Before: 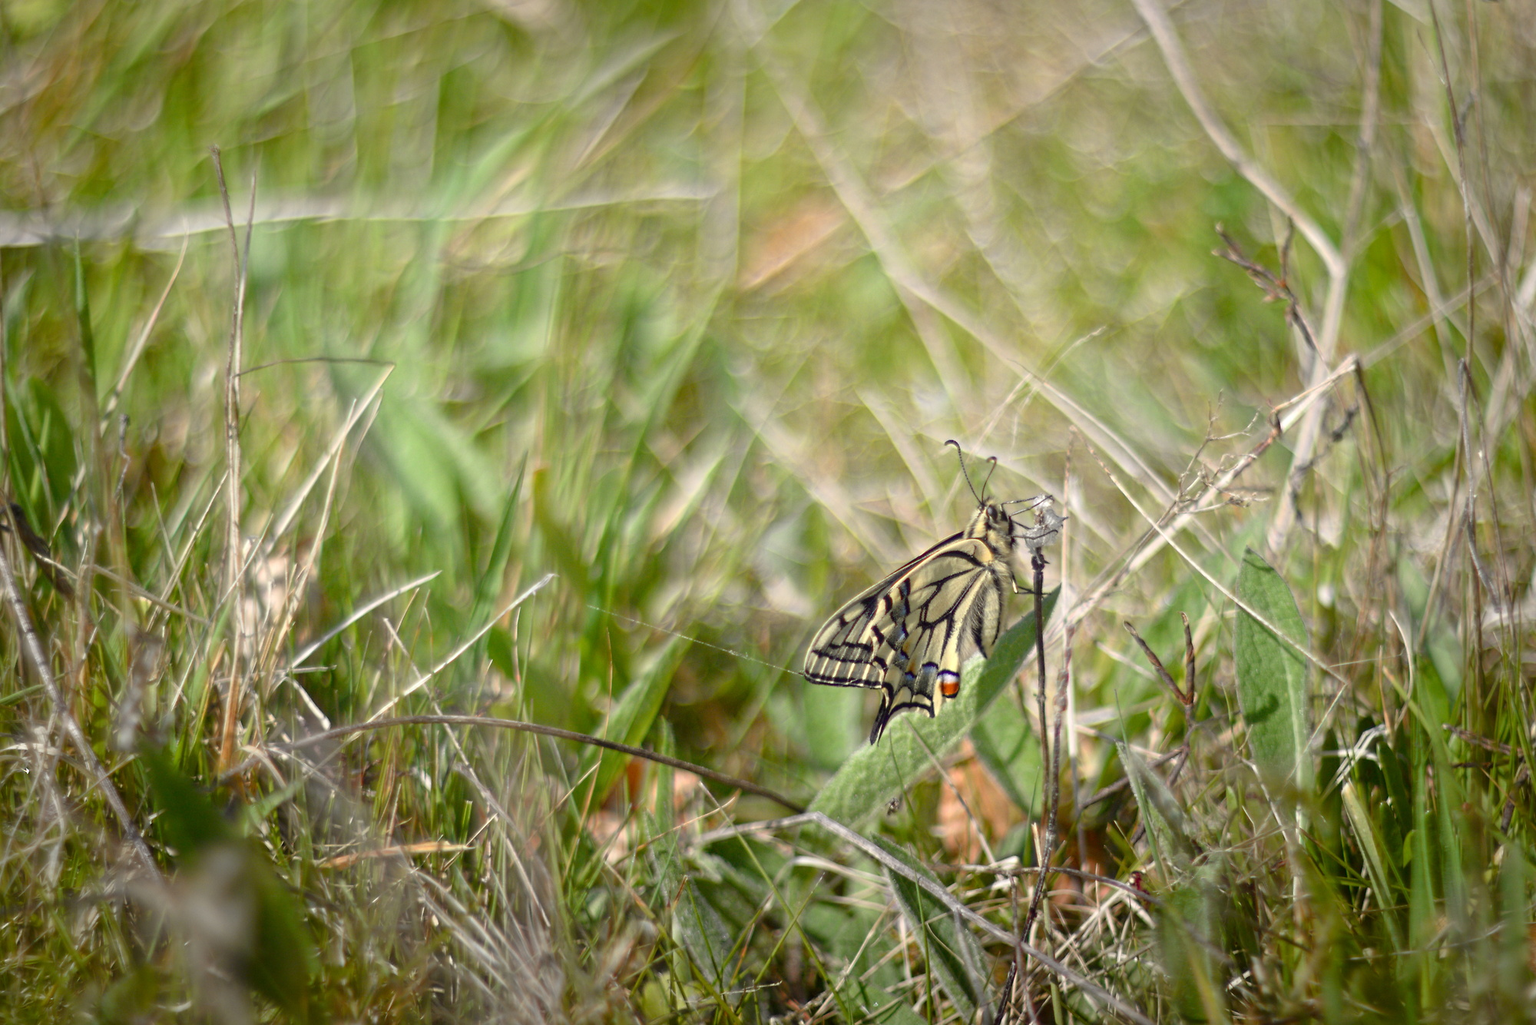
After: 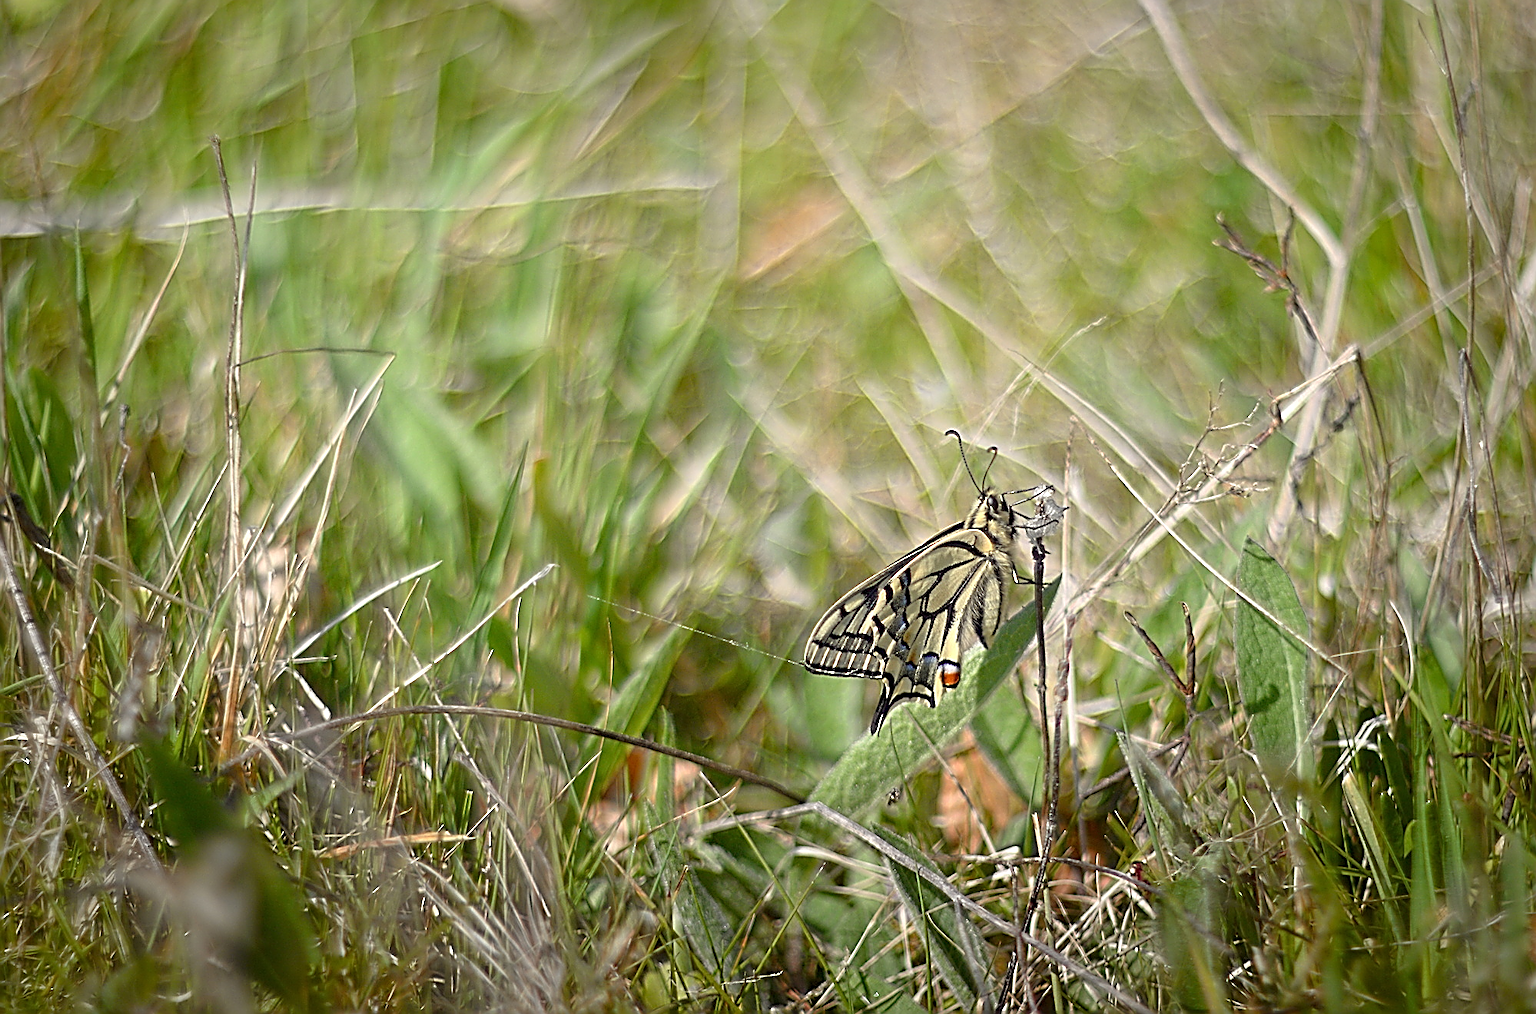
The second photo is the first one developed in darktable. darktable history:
crop: top 1.049%, right 0.001%
sharpen: amount 2
